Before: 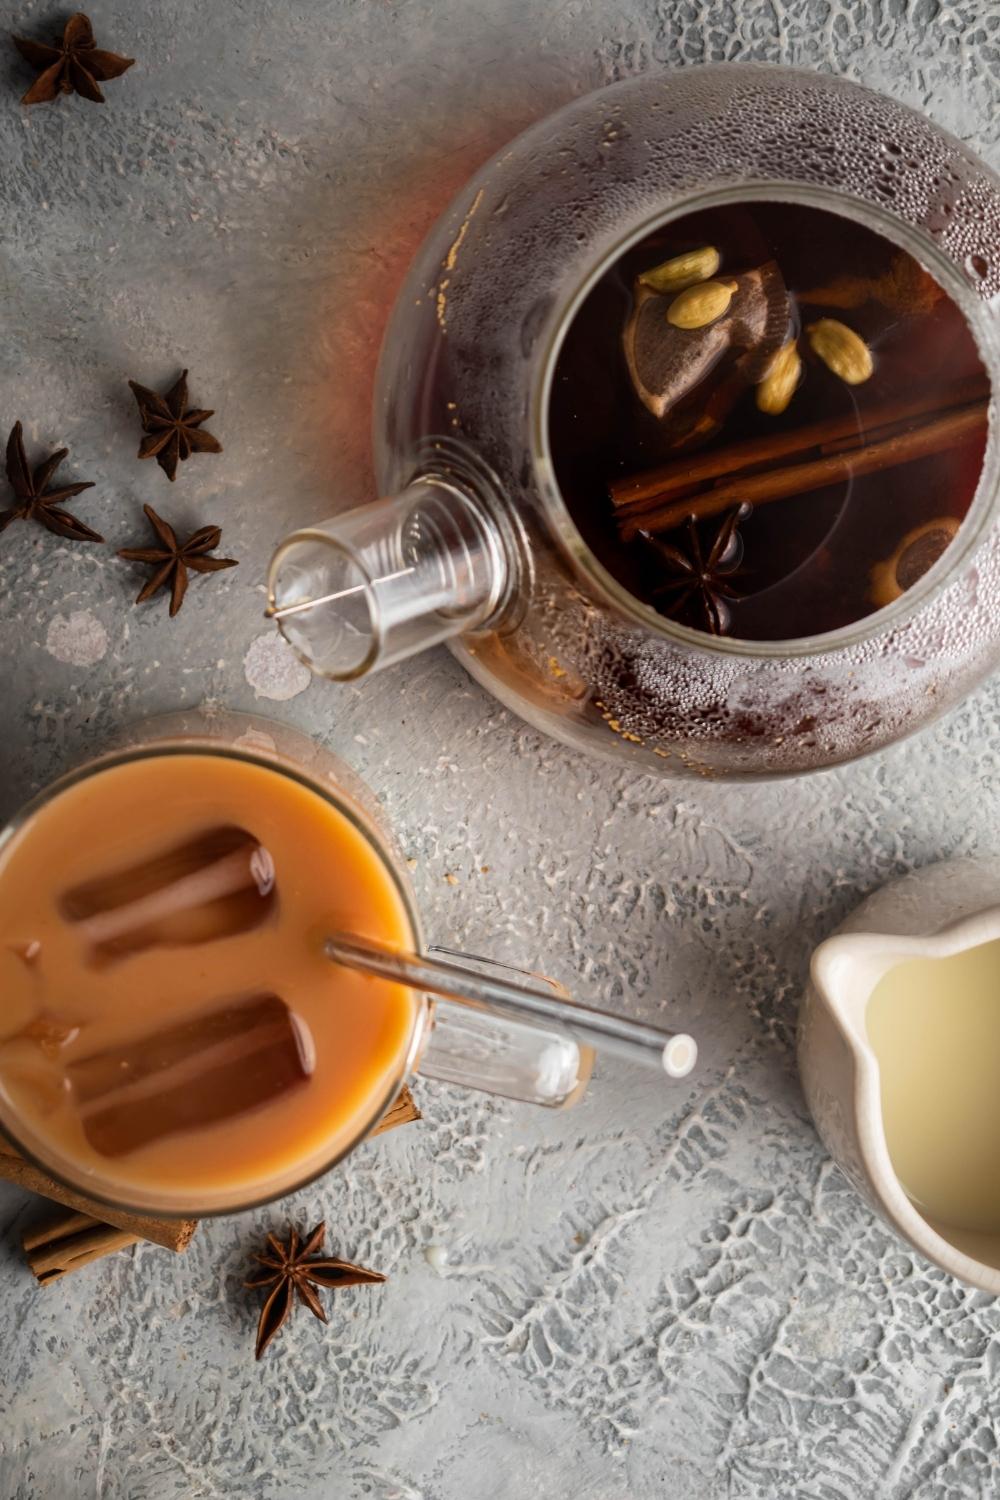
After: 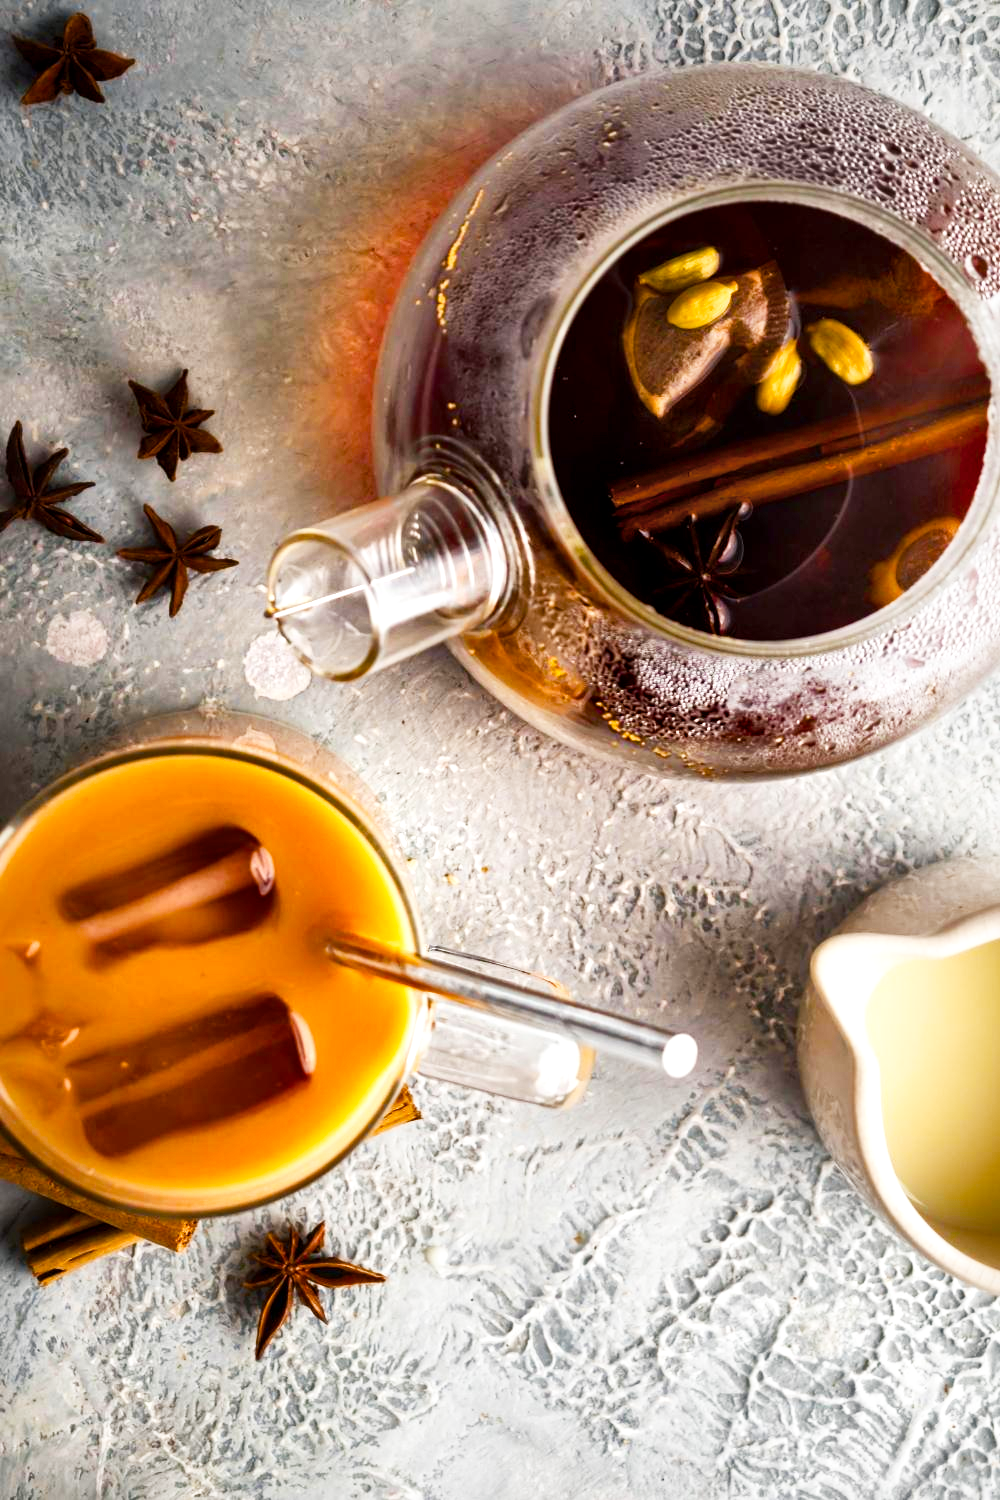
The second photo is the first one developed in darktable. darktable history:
color balance rgb: shadows lift › chroma 2.014%, shadows lift › hue 248.14°, perceptual saturation grading › global saturation 35.164%, perceptual saturation grading › highlights -29.883%, perceptual saturation grading › shadows 36.083%, global vibrance 20%
tone curve: curves: ch0 [(0, 0.017) (0.259, 0.344) (0.593, 0.778) (0.786, 0.931) (1, 0.999)]; ch1 [(0, 0) (0.405, 0.387) (0.442, 0.47) (0.492, 0.5) (0.511, 0.503) (0.548, 0.596) (0.7, 0.795) (1, 1)]; ch2 [(0, 0) (0.411, 0.433) (0.5, 0.504) (0.535, 0.581) (1, 1)], preserve colors none
local contrast: mode bilateral grid, contrast 24, coarseness 61, detail 151%, midtone range 0.2
